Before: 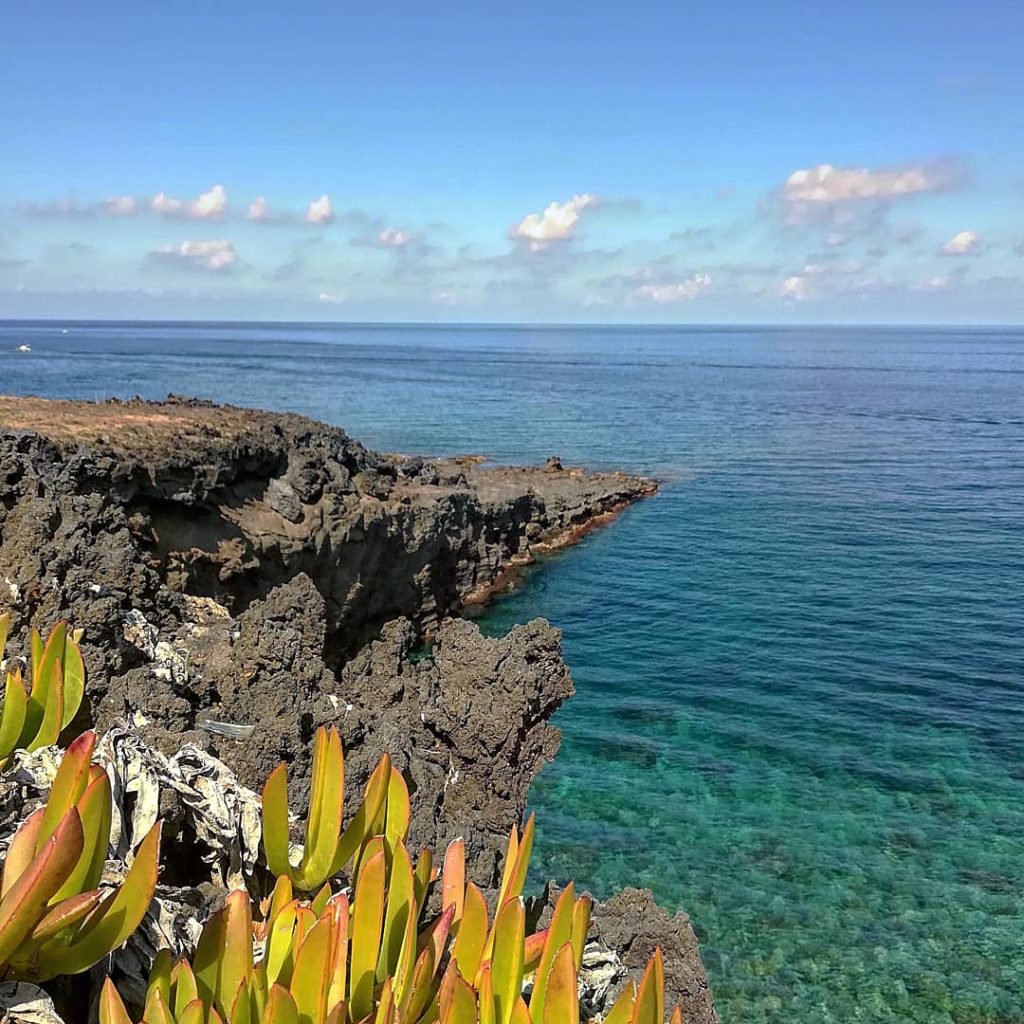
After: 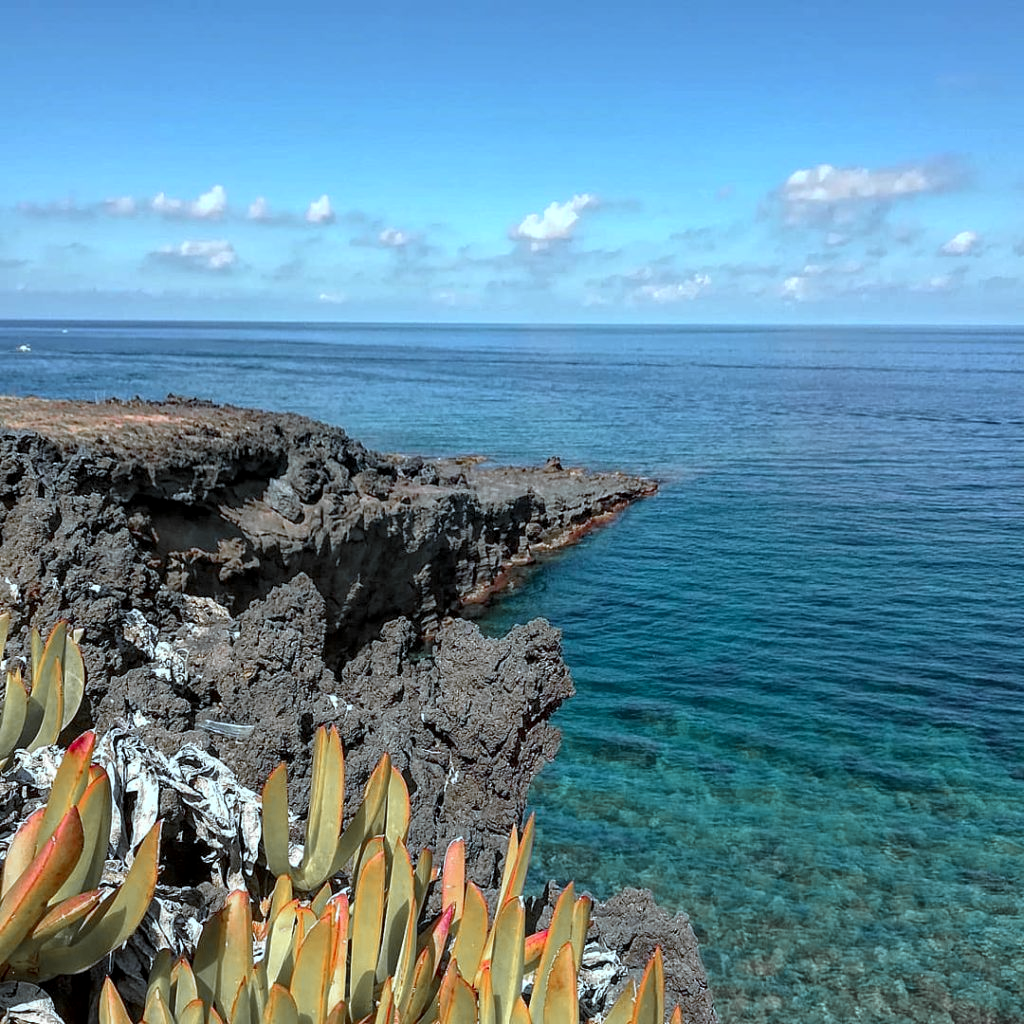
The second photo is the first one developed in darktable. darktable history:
color correction: highlights a* -9.73, highlights b* -21.22
color zones: curves: ch1 [(0, 0.679) (0.143, 0.647) (0.286, 0.261) (0.378, -0.011) (0.571, 0.396) (0.714, 0.399) (0.857, 0.406) (1, 0.679)]
local contrast: highlights 100%, shadows 100%, detail 120%, midtone range 0.2
